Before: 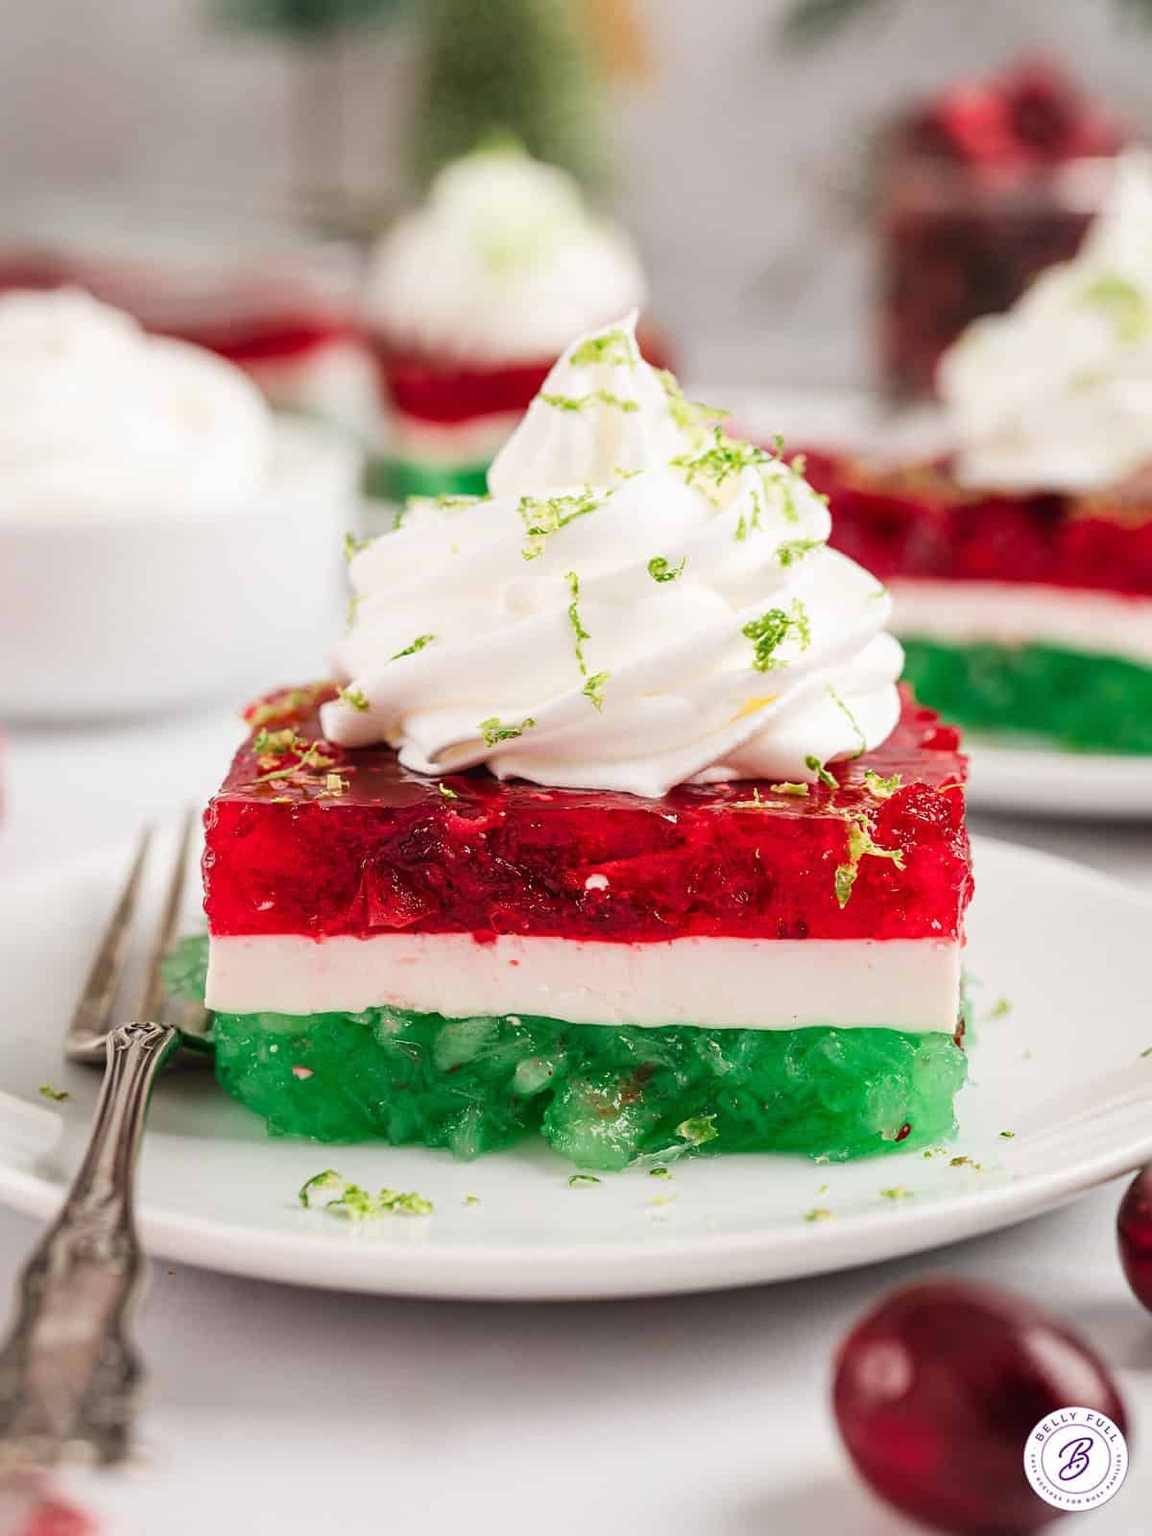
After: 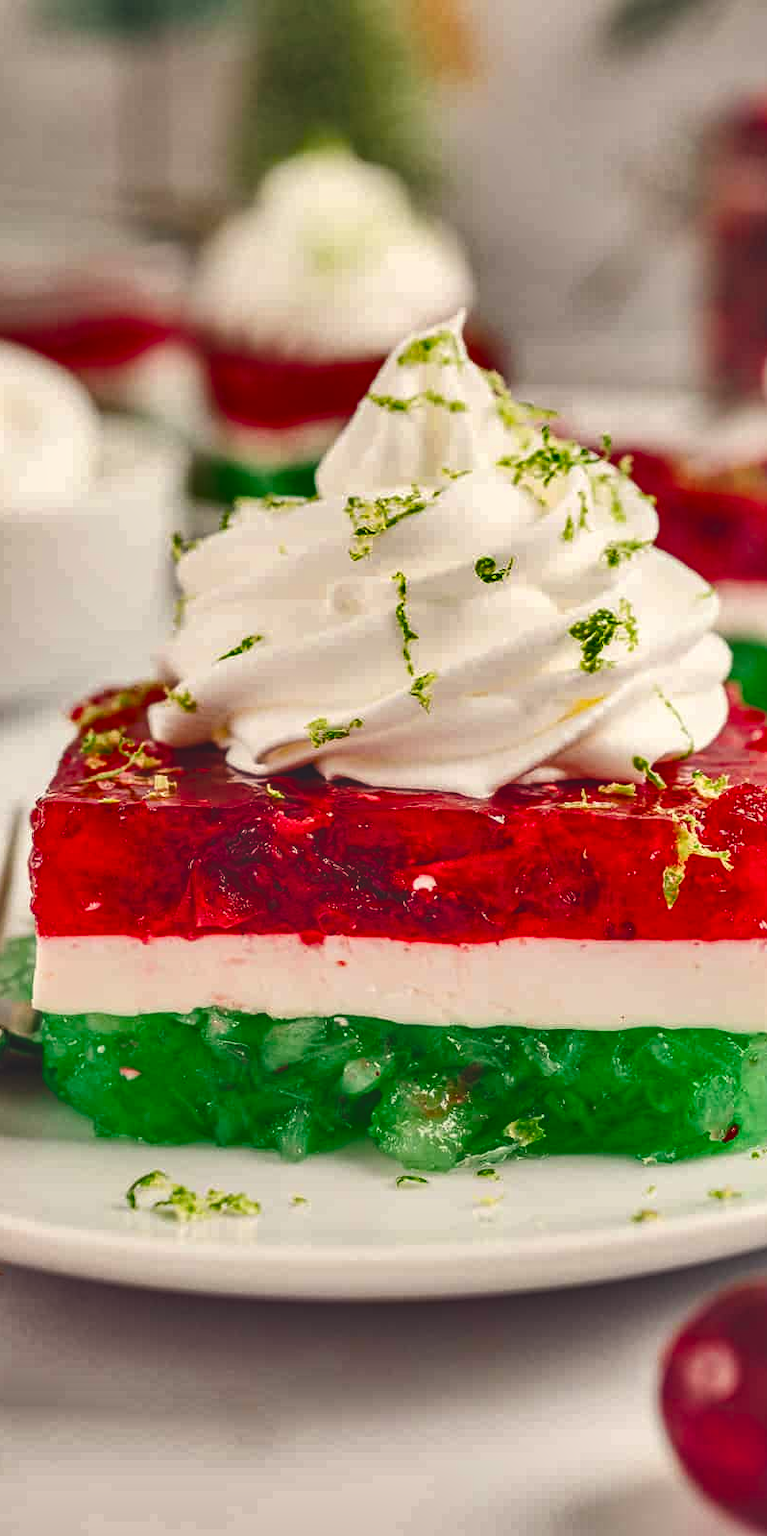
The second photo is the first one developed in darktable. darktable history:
exposure: black level correction -0.005, exposure 0.054 EV, compensate highlight preservation false
color balance rgb: shadows lift › chroma 3%, shadows lift › hue 280.8°, power › hue 330°, highlights gain › chroma 3%, highlights gain › hue 75.6°, global offset › luminance 2%, perceptual saturation grading › global saturation 20%, perceptual saturation grading › highlights -25%, perceptual saturation grading › shadows 50%, global vibrance 20.33%
shadows and highlights: white point adjustment -3.64, highlights -63.34, highlights color adjustment 42%, soften with gaussian
crop and rotate: left 15.055%, right 18.278%
local contrast: detail 130%
levels: mode automatic, gray 50.8%
